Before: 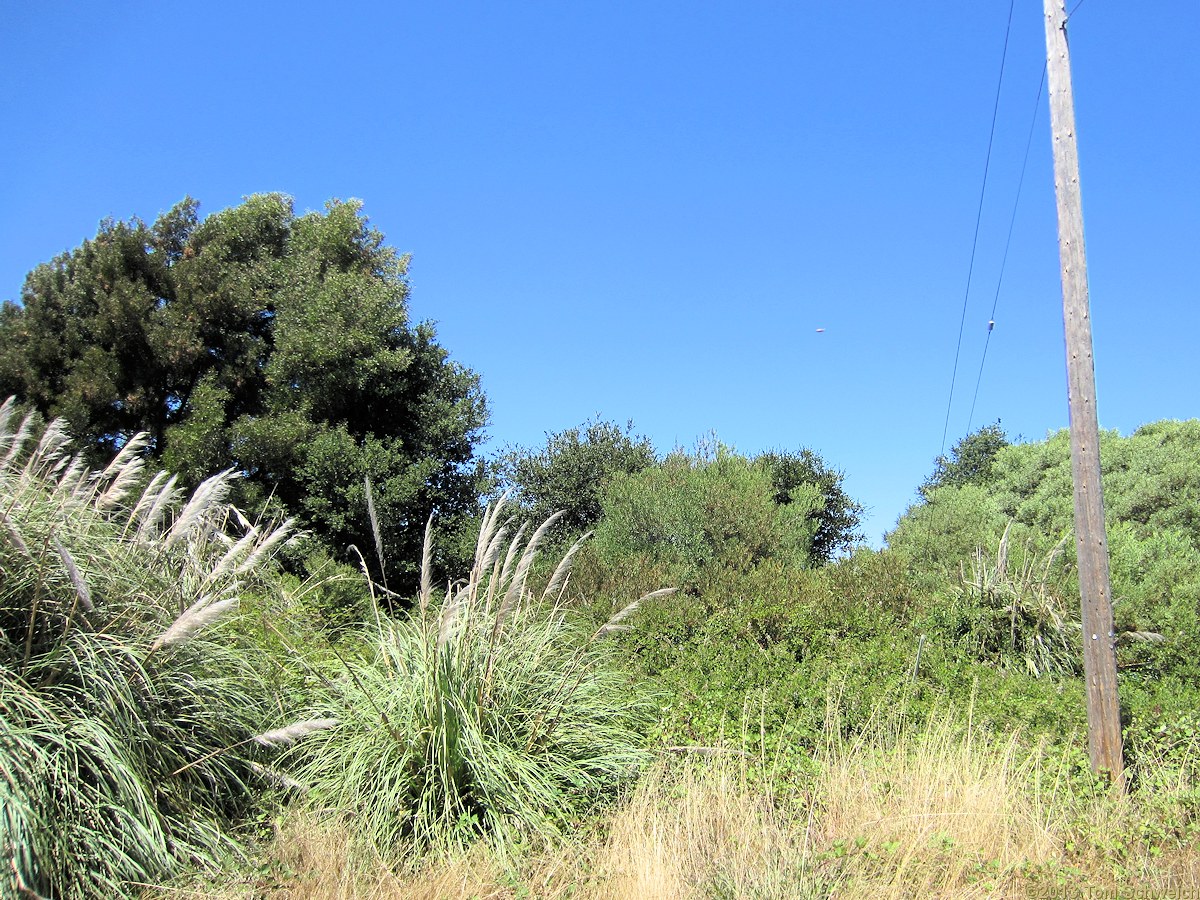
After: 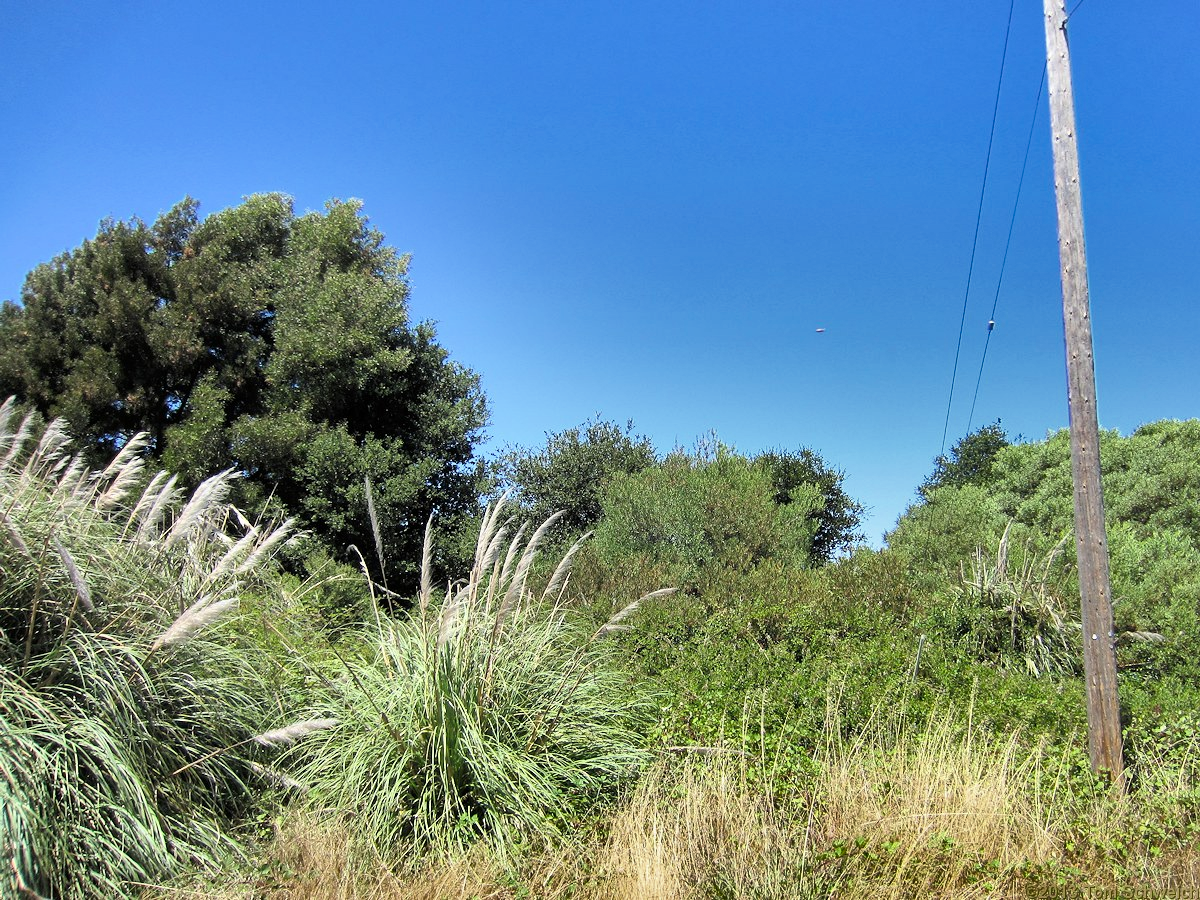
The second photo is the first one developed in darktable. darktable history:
shadows and highlights: shadows 20.85, highlights -81.97, soften with gaussian
